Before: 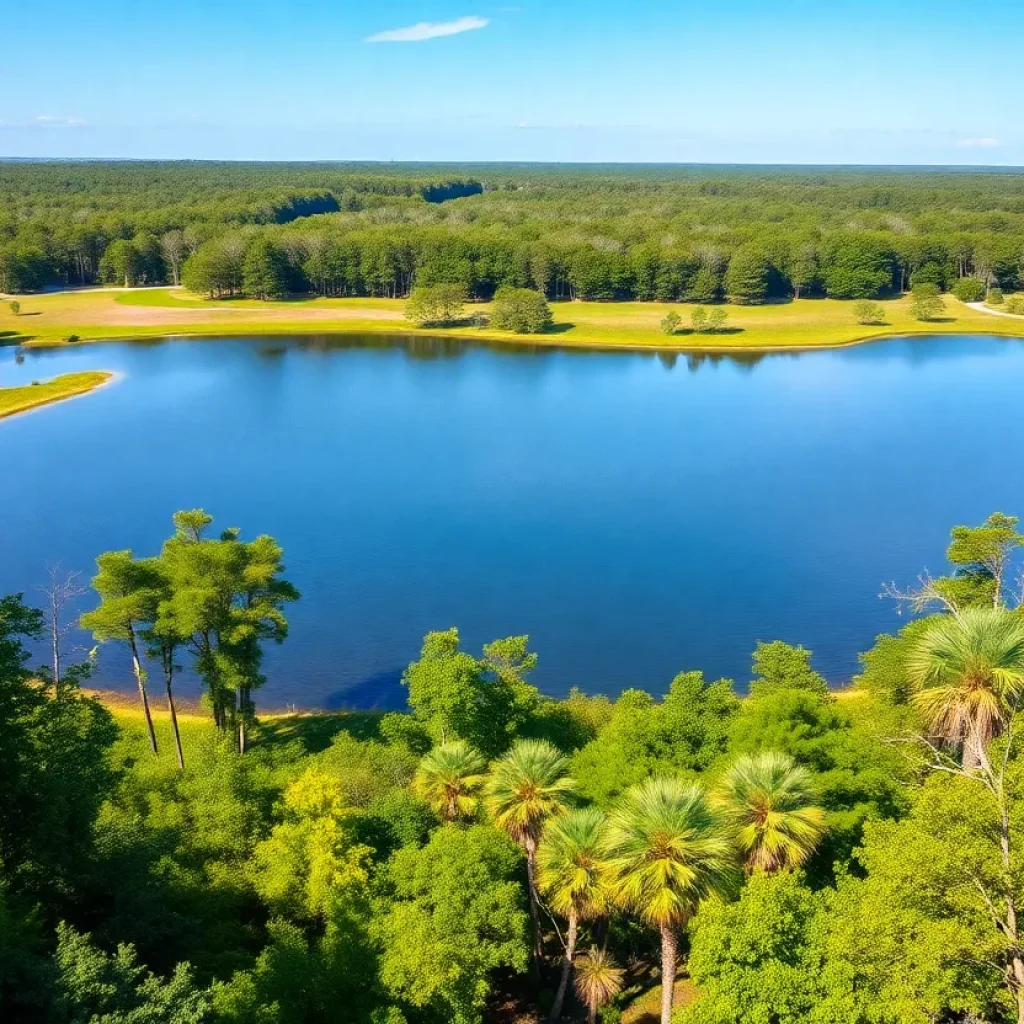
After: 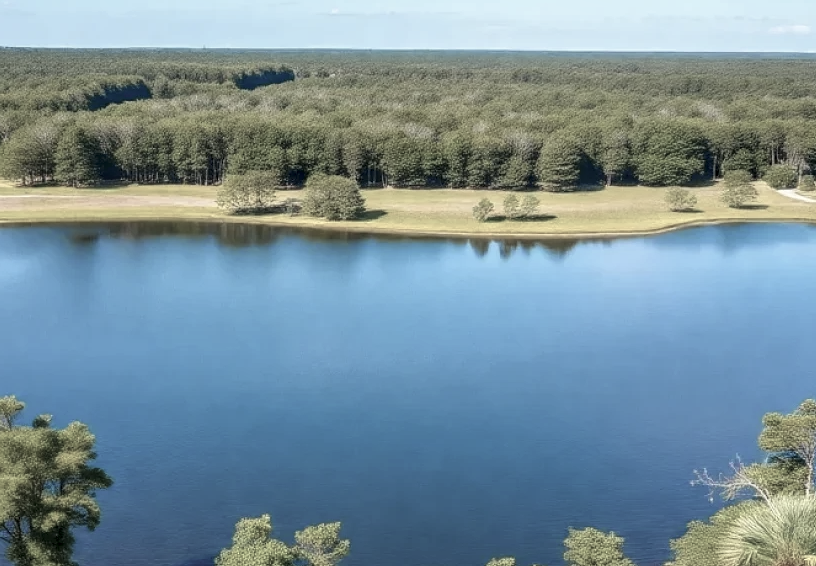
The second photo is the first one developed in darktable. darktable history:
local contrast: on, module defaults
crop: left 18.428%, top 11.074%, right 1.871%, bottom 33.617%
color zones: curves: ch1 [(0.238, 0.163) (0.476, 0.2) (0.733, 0.322) (0.848, 0.134)]
